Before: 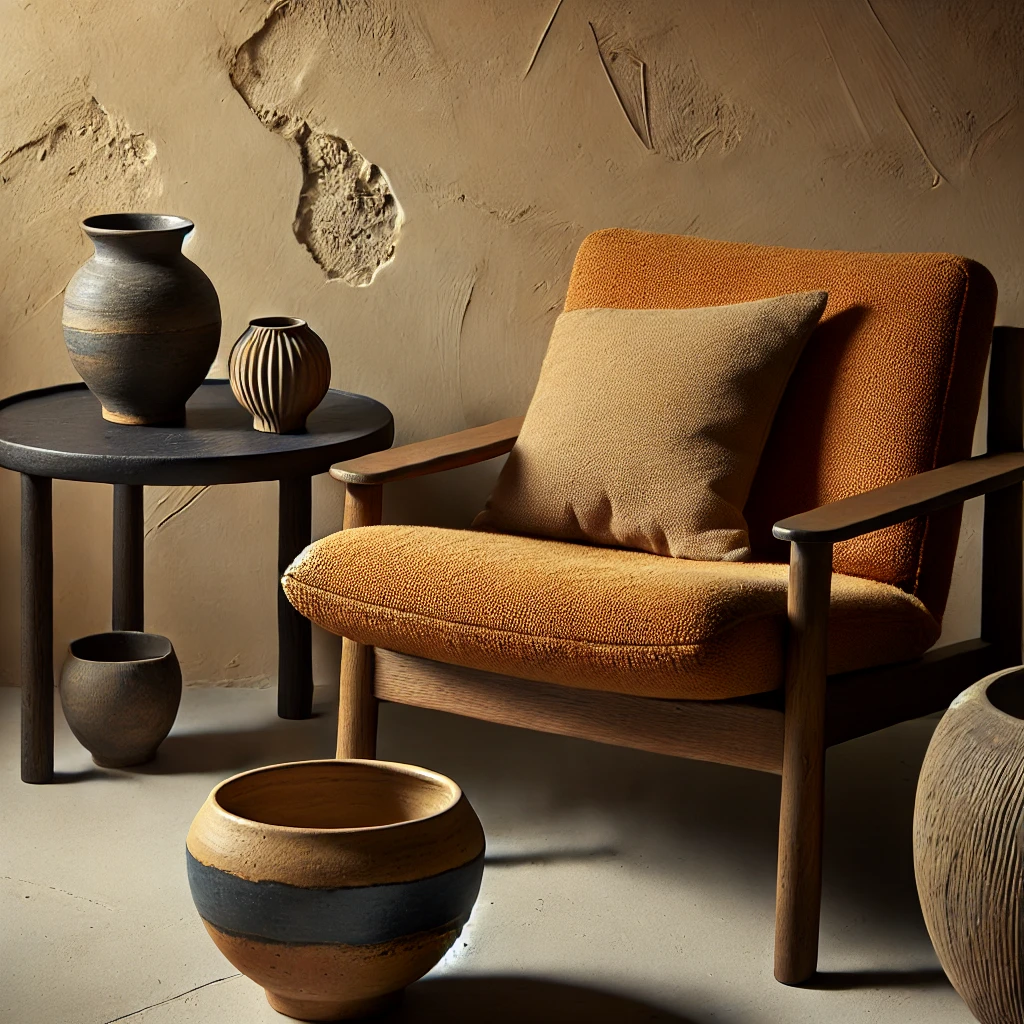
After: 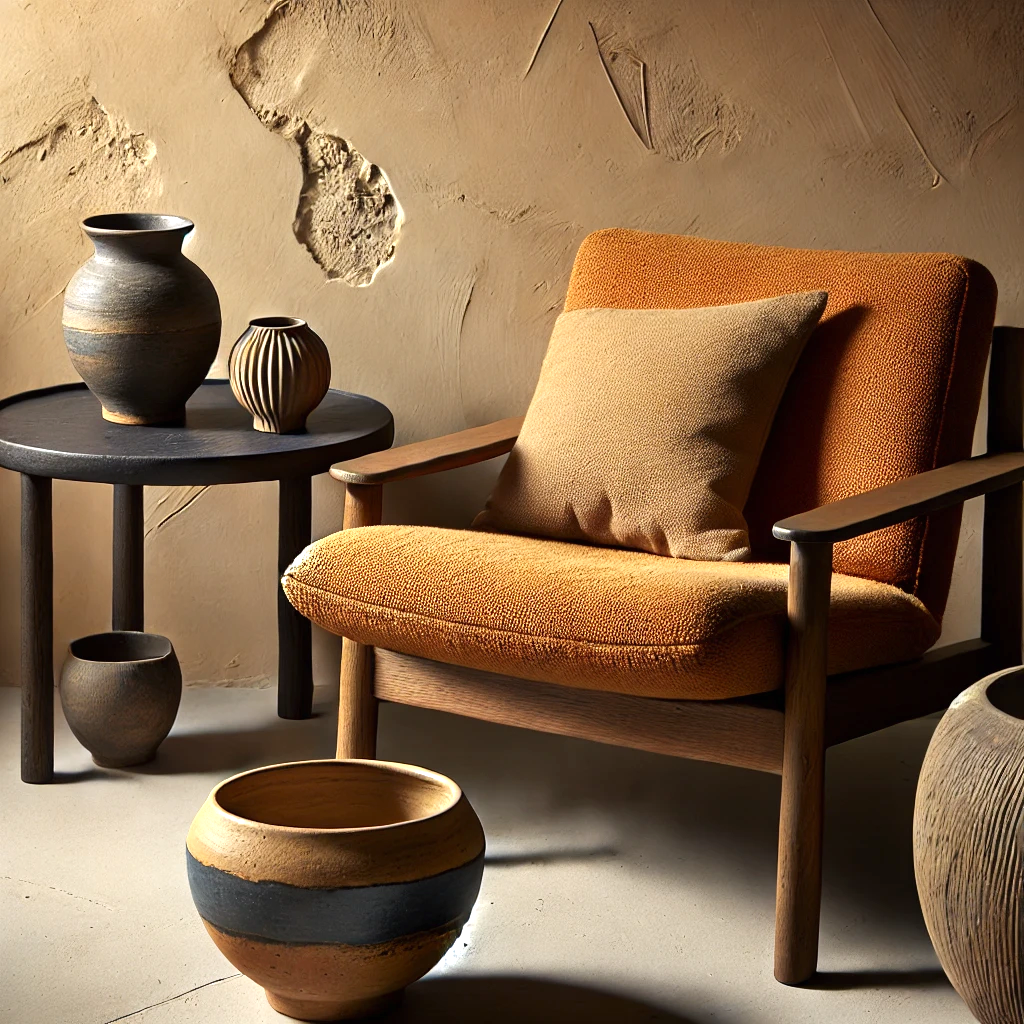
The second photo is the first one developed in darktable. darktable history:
exposure: black level correction 0, exposure 0.5 EV, compensate exposure bias true, compensate highlight preservation false
white balance: red 1.009, blue 1.027
